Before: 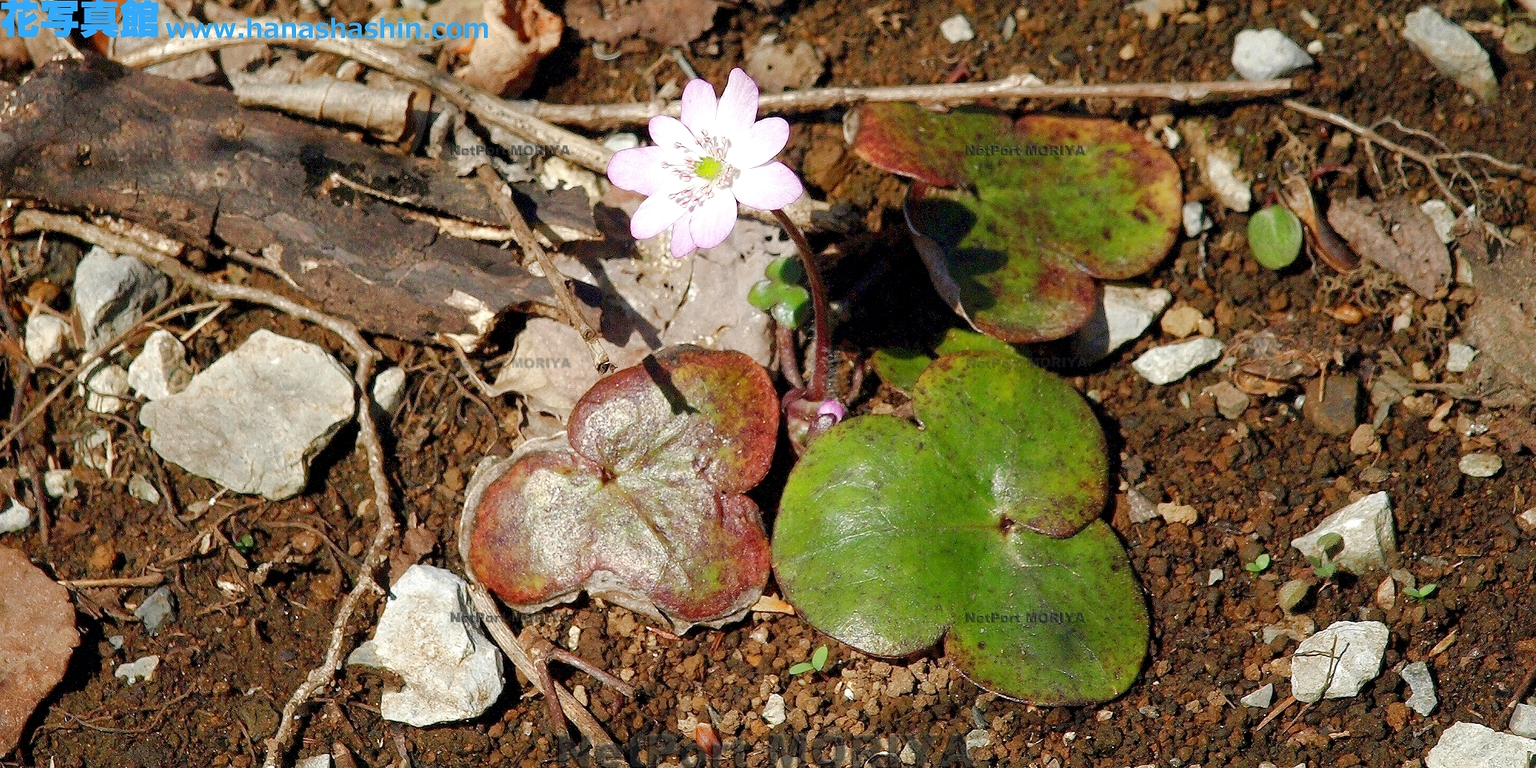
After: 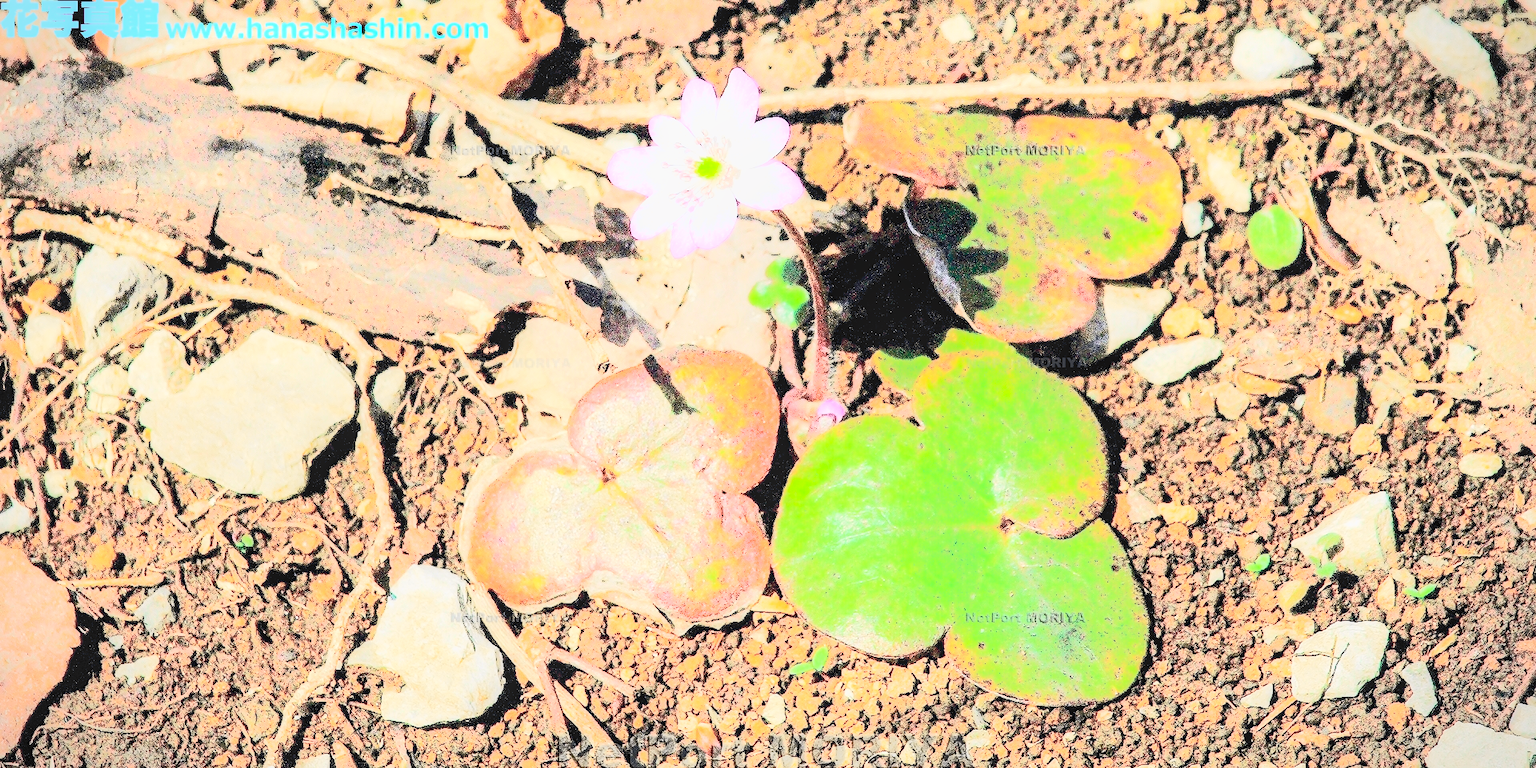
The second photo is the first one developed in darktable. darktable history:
tone curve: curves: ch0 [(0, 0.036) (0.053, 0.068) (0.211, 0.217) (0.519, 0.513) (0.847, 0.82) (0.991, 0.914)]; ch1 [(0, 0) (0.276, 0.206) (0.412, 0.353) (0.482, 0.475) (0.495, 0.5) (0.509, 0.502) (0.563, 0.57) (0.667, 0.672) (0.788, 0.809) (1, 1)]; ch2 [(0, 0) (0.438, 0.456) (0.473, 0.47) (0.503, 0.503) (0.523, 0.528) (0.562, 0.571) (0.612, 0.61) (0.679, 0.72) (1, 1)], color space Lab, independent channels, preserve colors none
contrast brightness saturation: contrast 0.57, brightness 0.57, saturation -0.34
local contrast: detail 130%
exposure: black level correction 0.001, exposure 0.5 EV, compensate exposure bias true, compensate highlight preservation false
vignetting: fall-off start 91%, fall-off radius 39.39%, brightness -0.182, saturation -0.3, width/height ratio 1.219, shape 1.3, dithering 8-bit output, unbound false
shadows and highlights: shadows 30.86, highlights 0, soften with gaussian
tone equalizer: -8 EV -0.417 EV, -7 EV -0.389 EV, -6 EV -0.333 EV, -5 EV -0.222 EV, -3 EV 0.222 EV, -2 EV 0.333 EV, -1 EV 0.389 EV, +0 EV 0.417 EV, edges refinement/feathering 500, mask exposure compensation -1.57 EV, preserve details no
color balance rgb: shadows lift › chroma 3.88%, shadows lift › hue 88.52°, power › hue 214.65°, global offset › chroma 0.1%, global offset › hue 252.4°, contrast 4.45%
